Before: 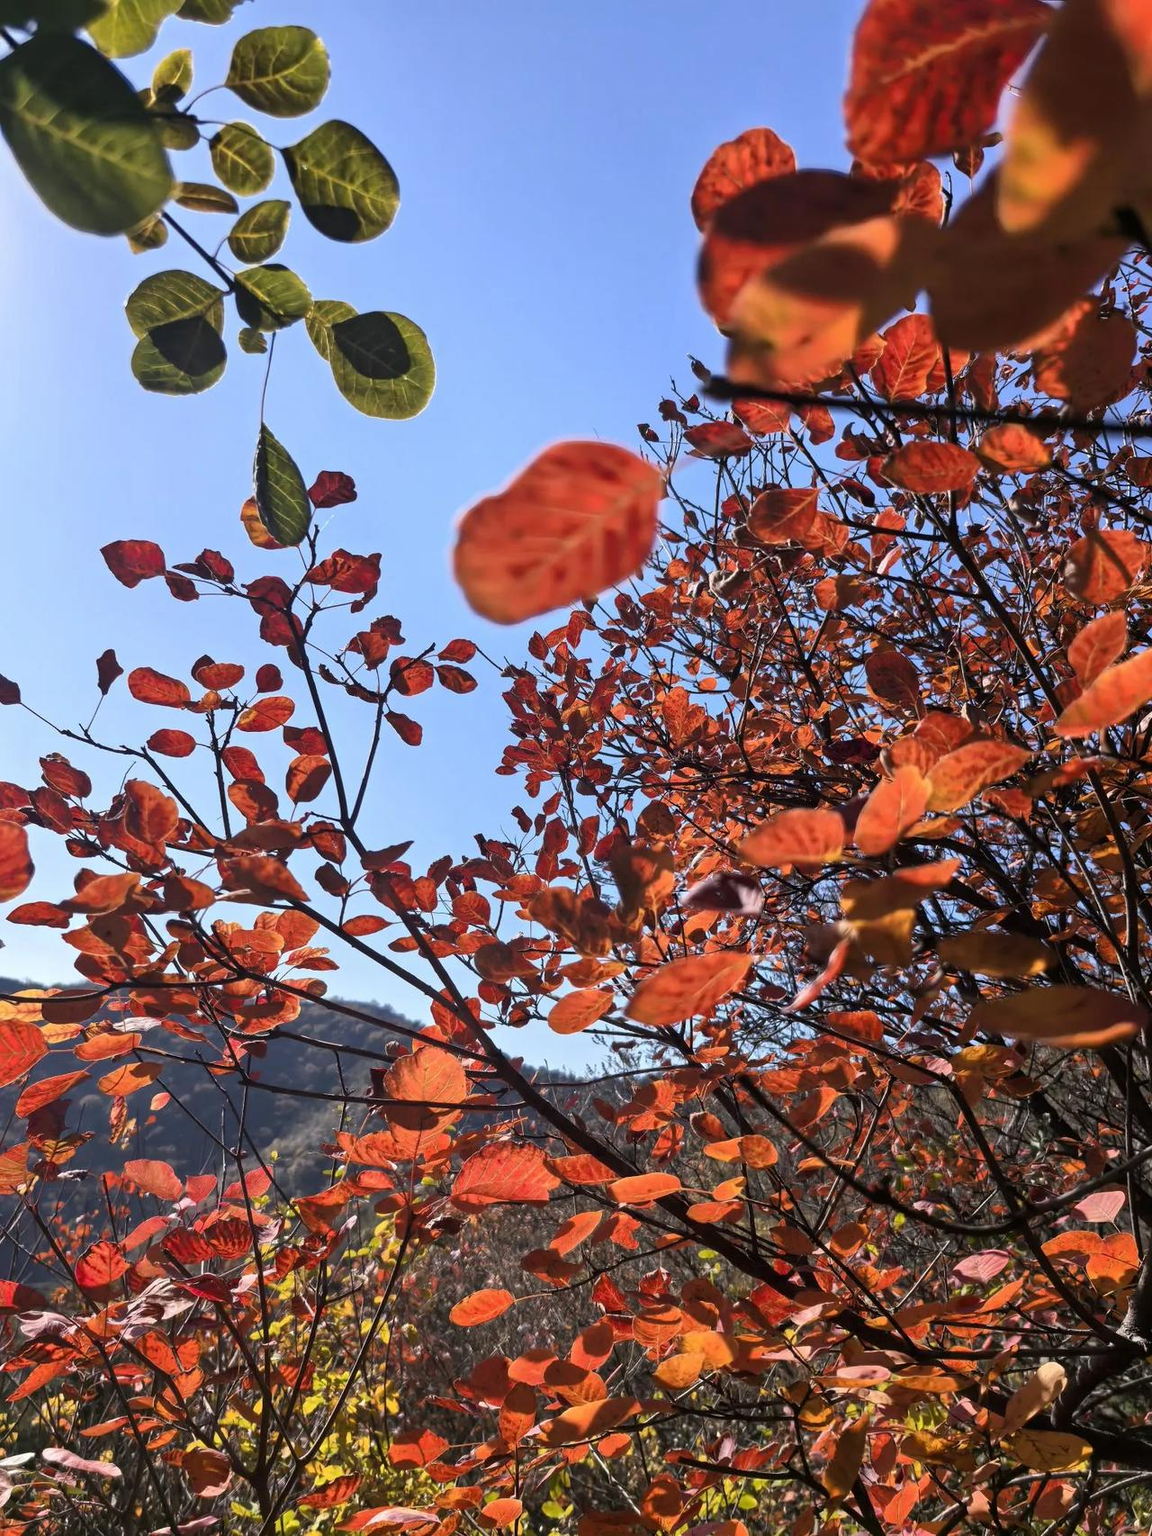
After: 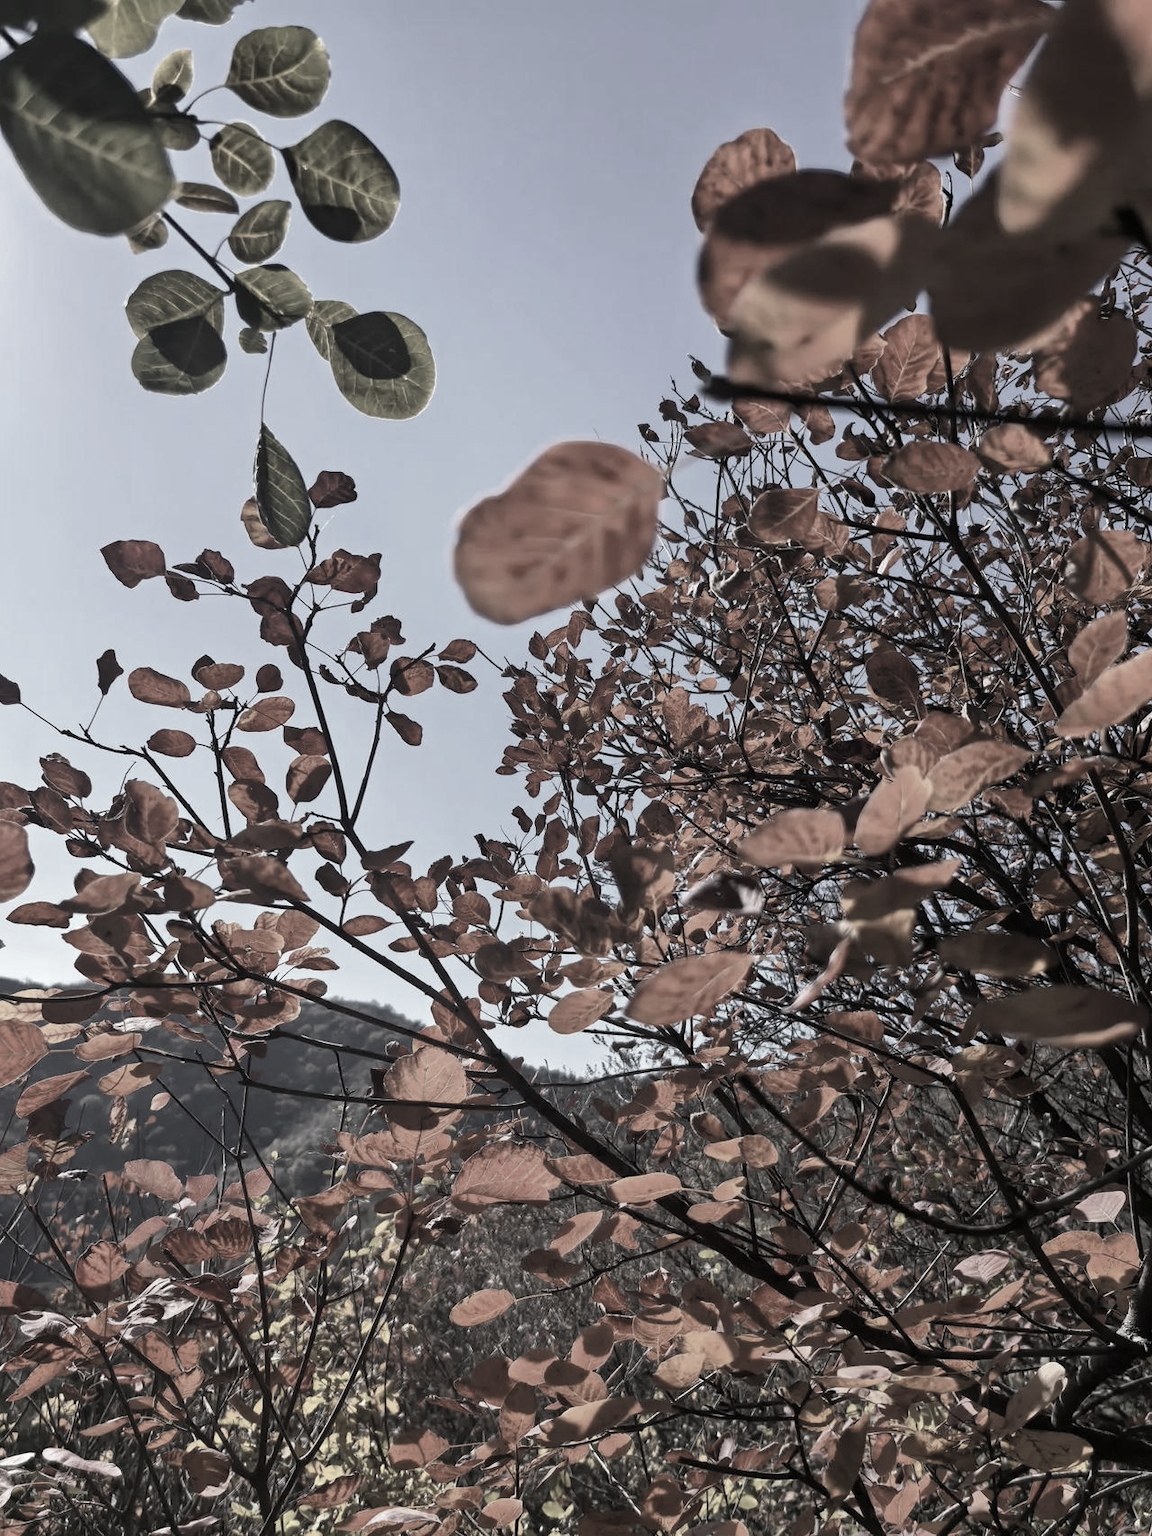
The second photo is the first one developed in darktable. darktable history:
color correction: highlights b* -0.023, saturation 0.224
